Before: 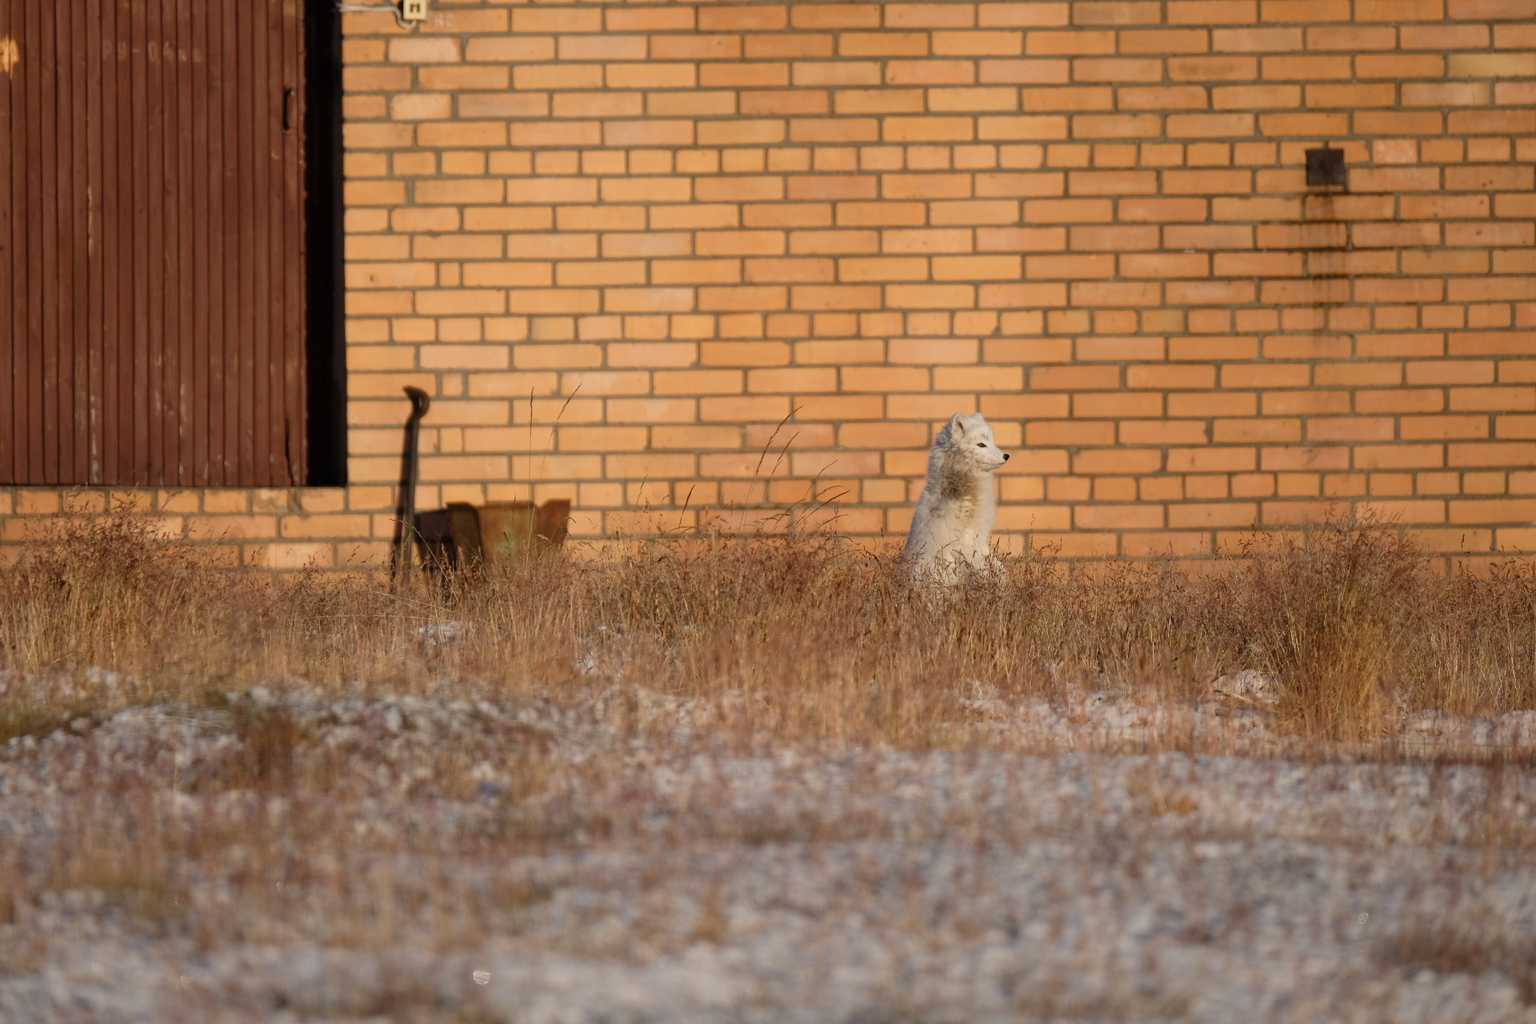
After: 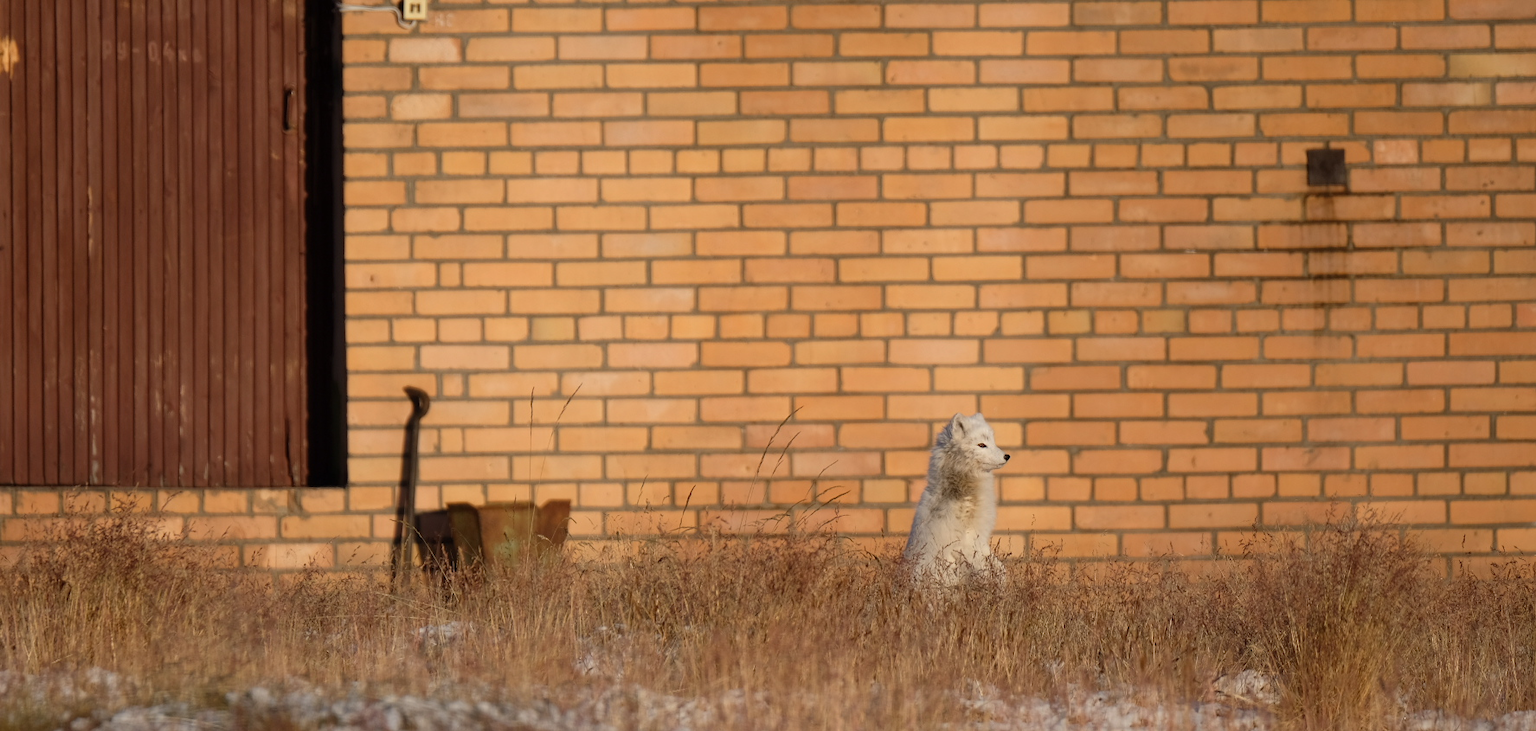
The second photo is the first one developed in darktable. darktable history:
crop: bottom 28.576%
tone equalizer: on, module defaults
